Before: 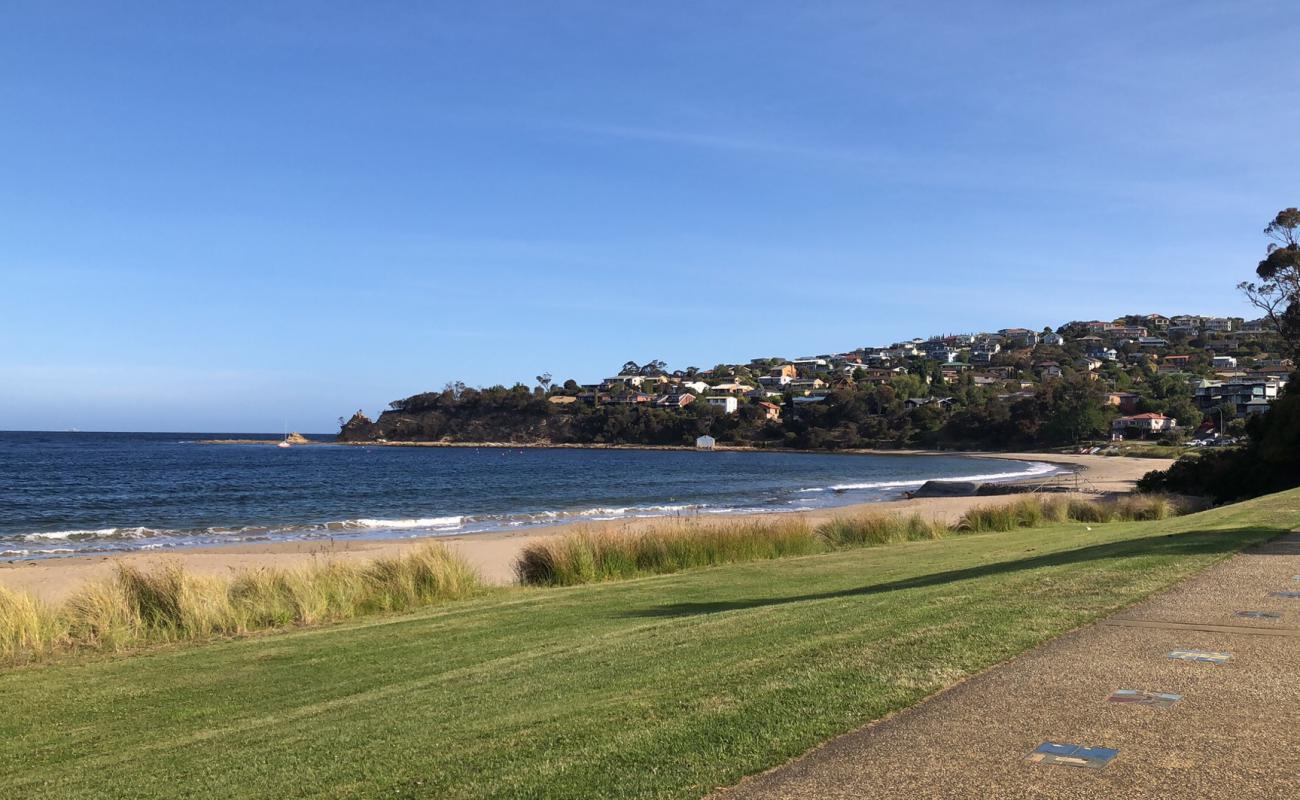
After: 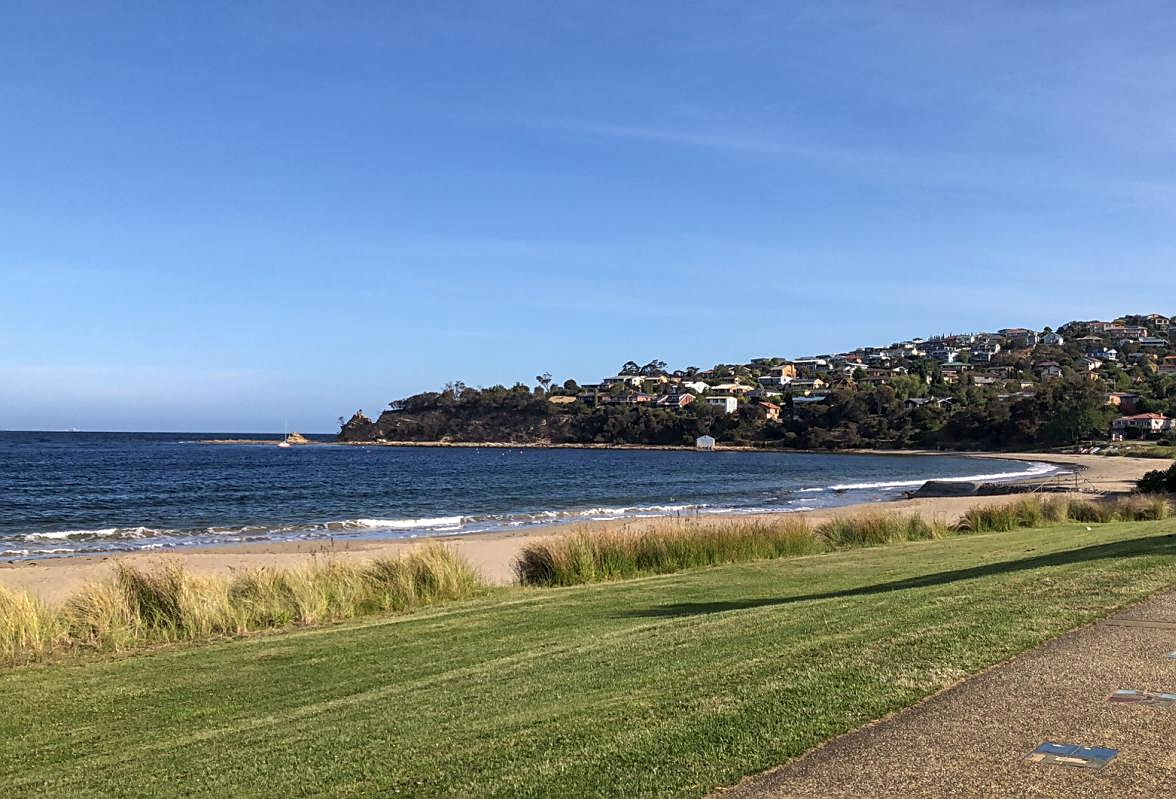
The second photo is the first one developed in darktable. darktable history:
local contrast: on, module defaults
crop: right 9.5%, bottom 0.02%
sharpen: on, module defaults
